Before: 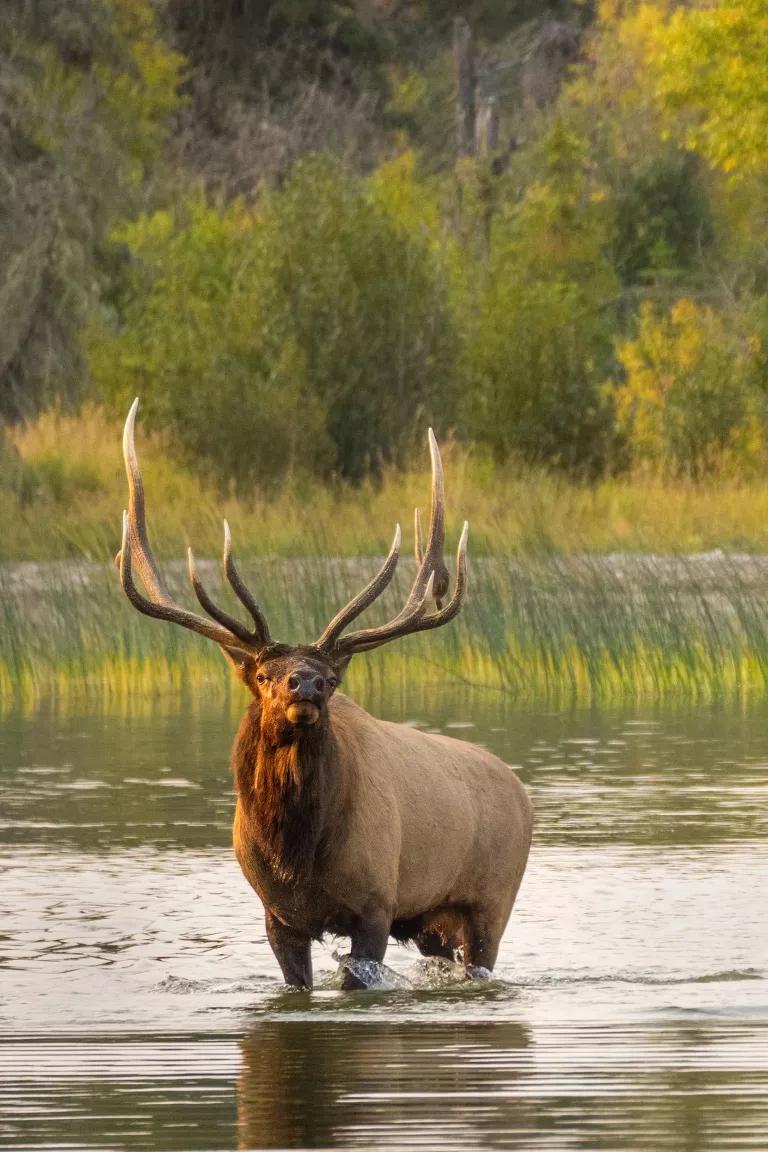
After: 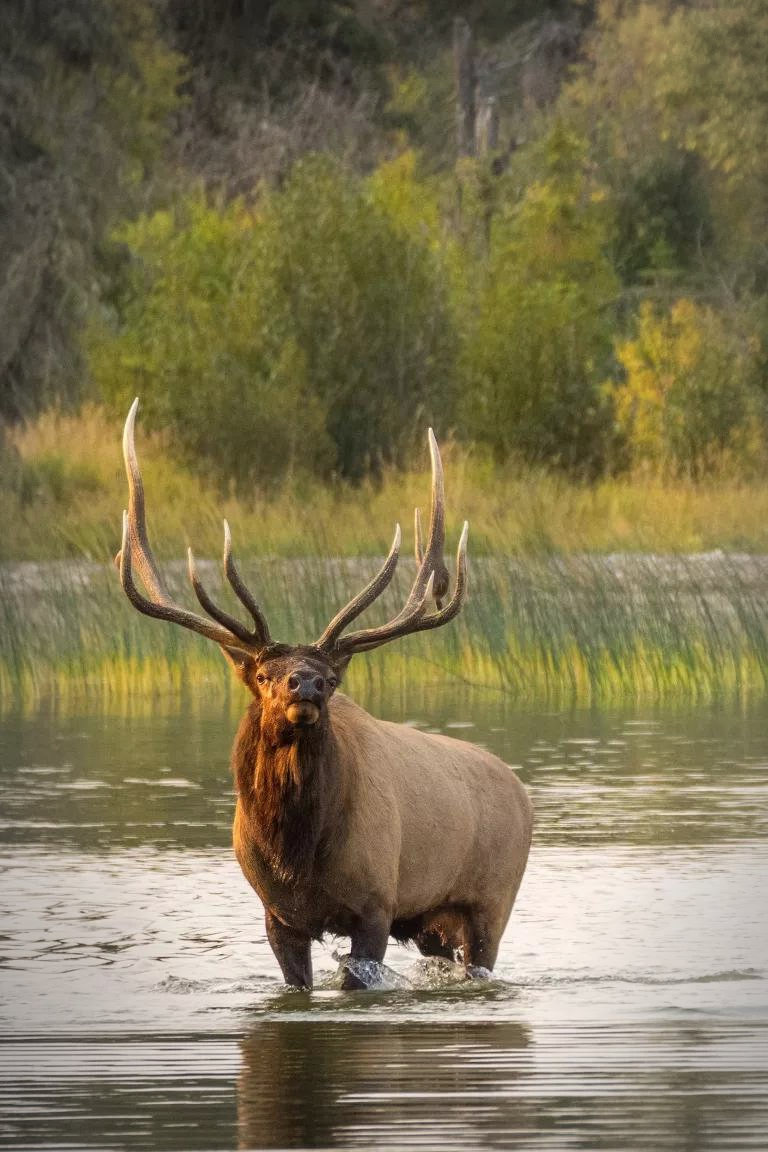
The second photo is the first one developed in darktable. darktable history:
shadows and highlights: shadows -23.08, highlights 46.15, soften with gaussian
contrast brightness saturation: saturation -0.05
vignetting: automatic ratio true
